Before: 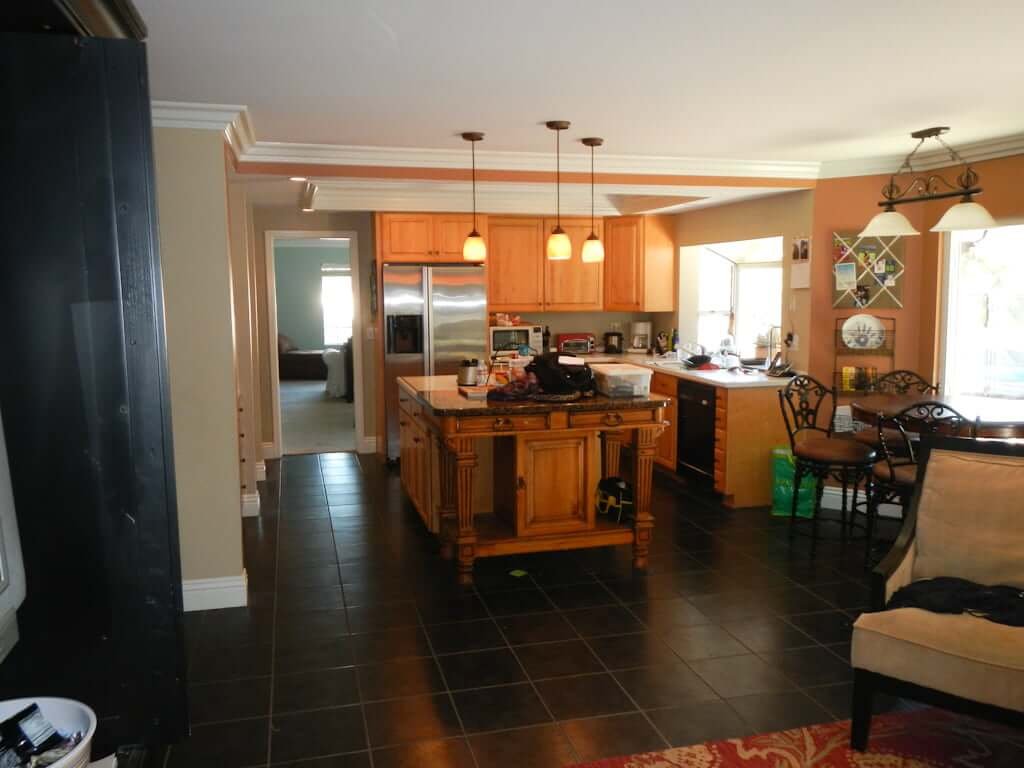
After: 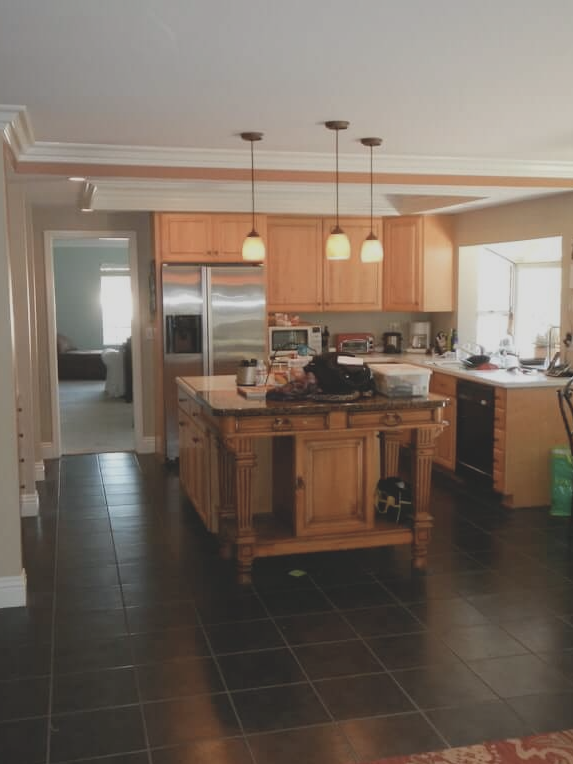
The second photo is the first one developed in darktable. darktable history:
crop: left 21.674%, right 22.086%
contrast brightness saturation: contrast -0.26, saturation -0.43
